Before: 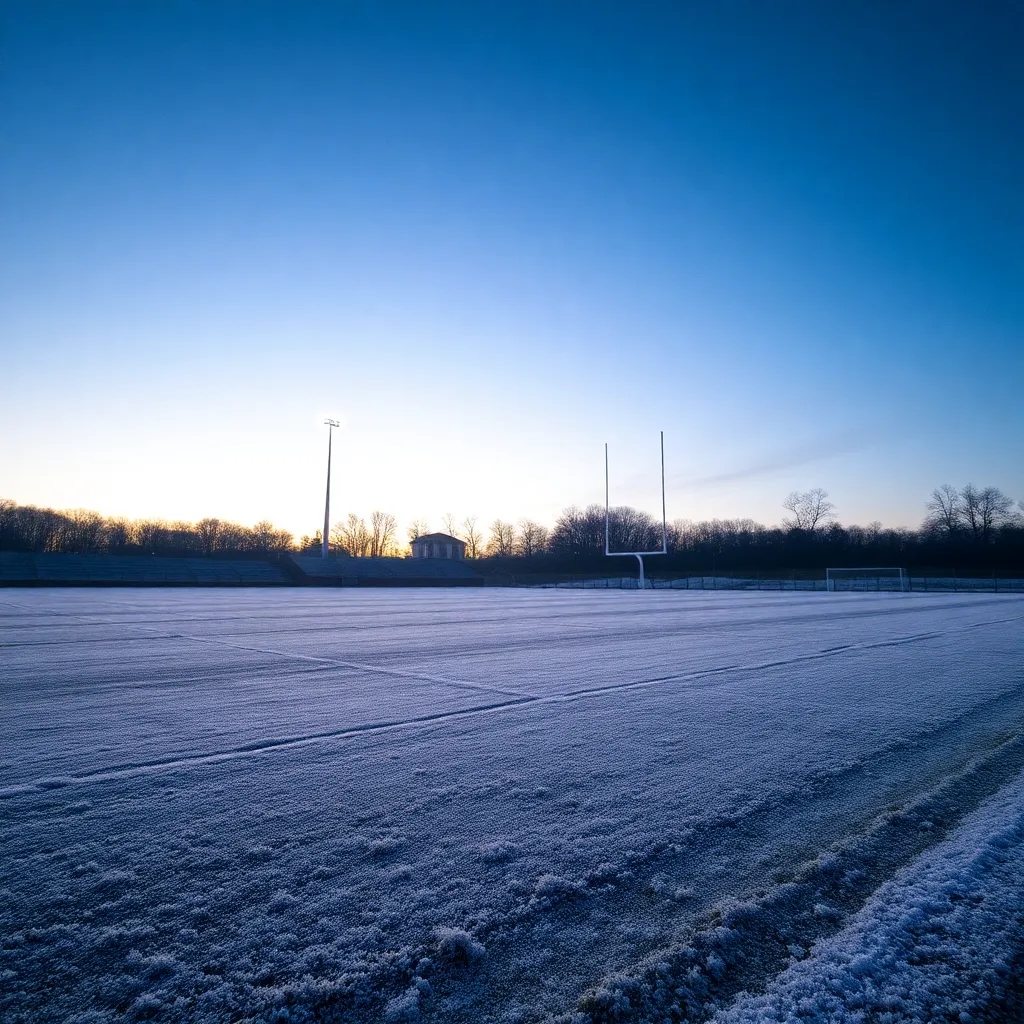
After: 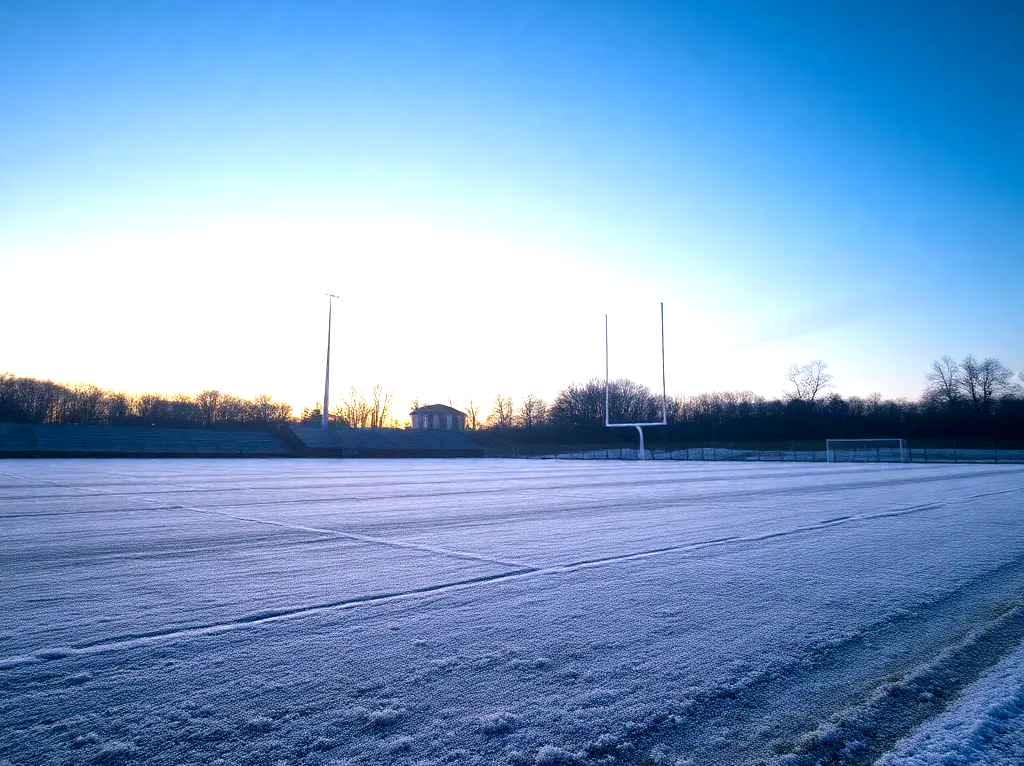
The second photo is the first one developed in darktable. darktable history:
exposure: black level correction 0.001, exposure 0.675 EV, compensate highlight preservation false
crop and rotate: top 12.624%, bottom 12.564%
